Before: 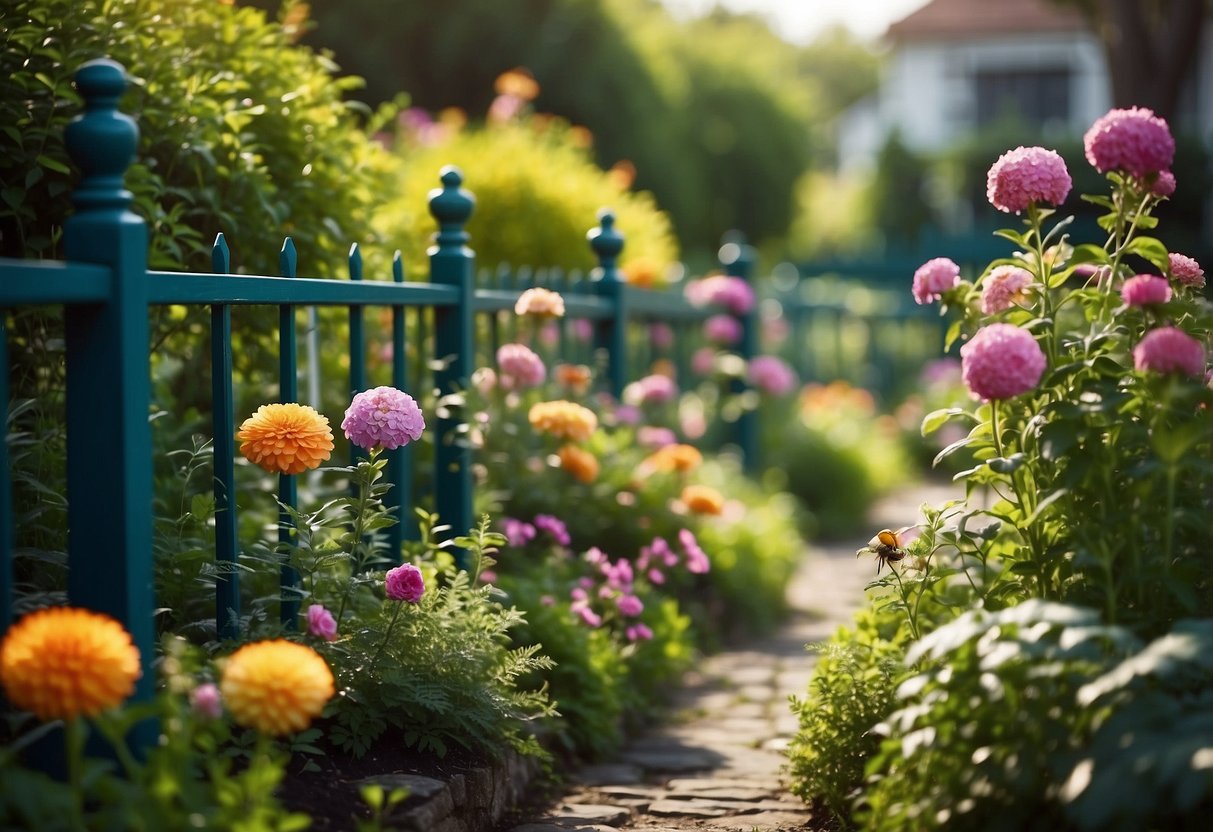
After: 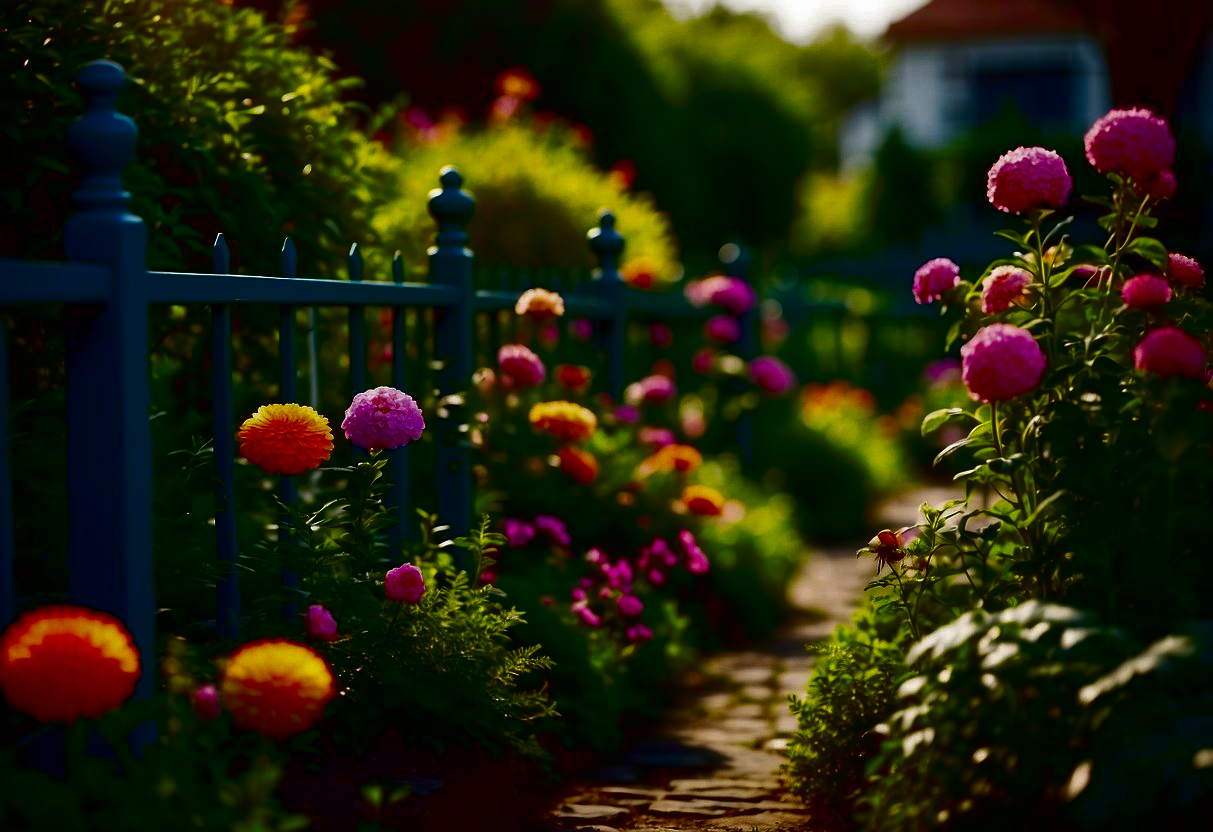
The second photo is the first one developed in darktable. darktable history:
contrast brightness saturation: brightness -0.991, saturation 0.985
